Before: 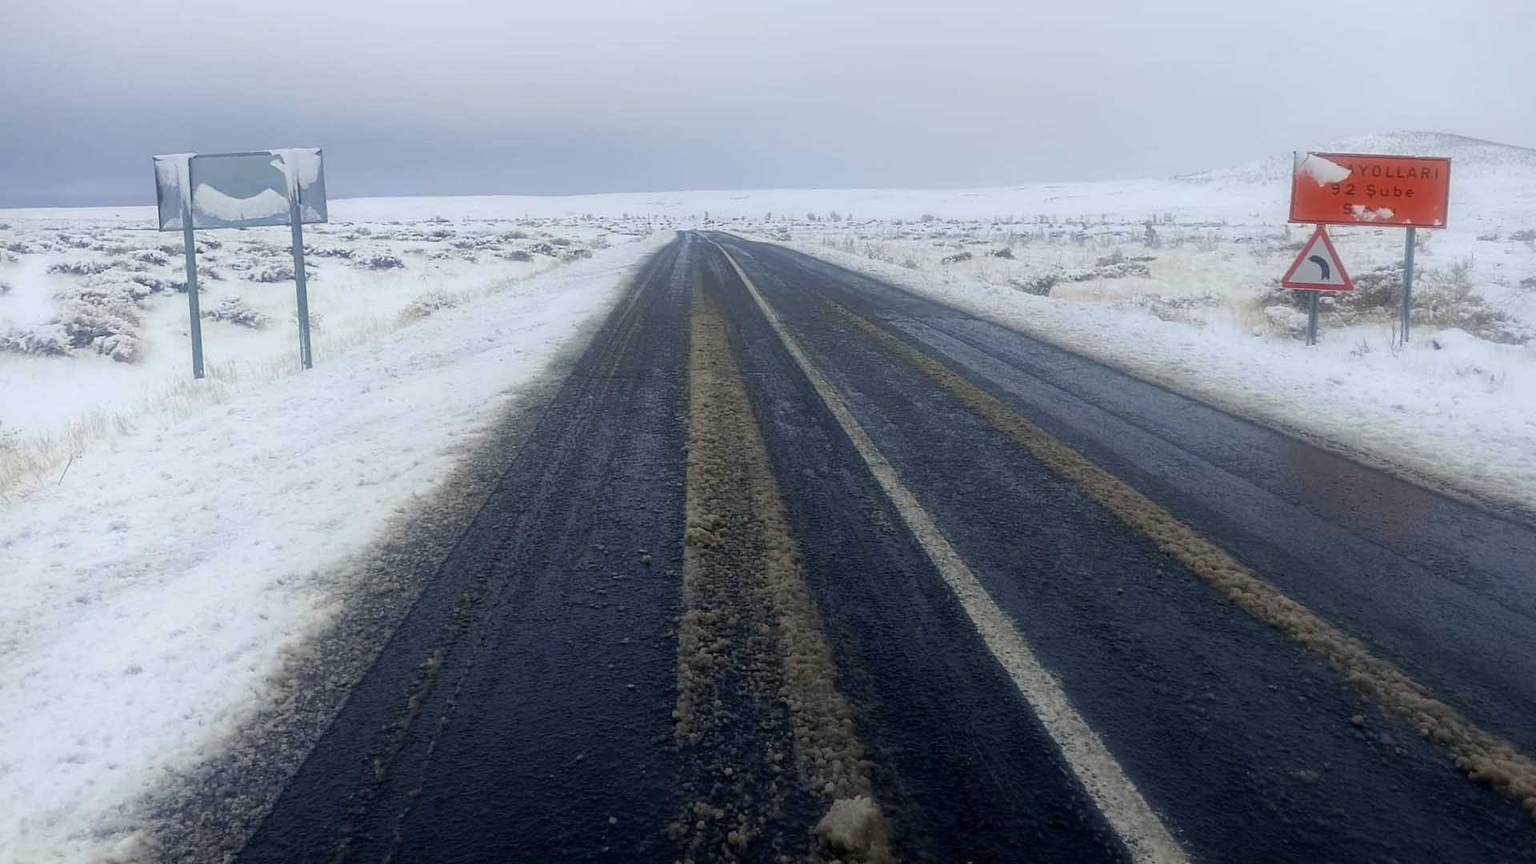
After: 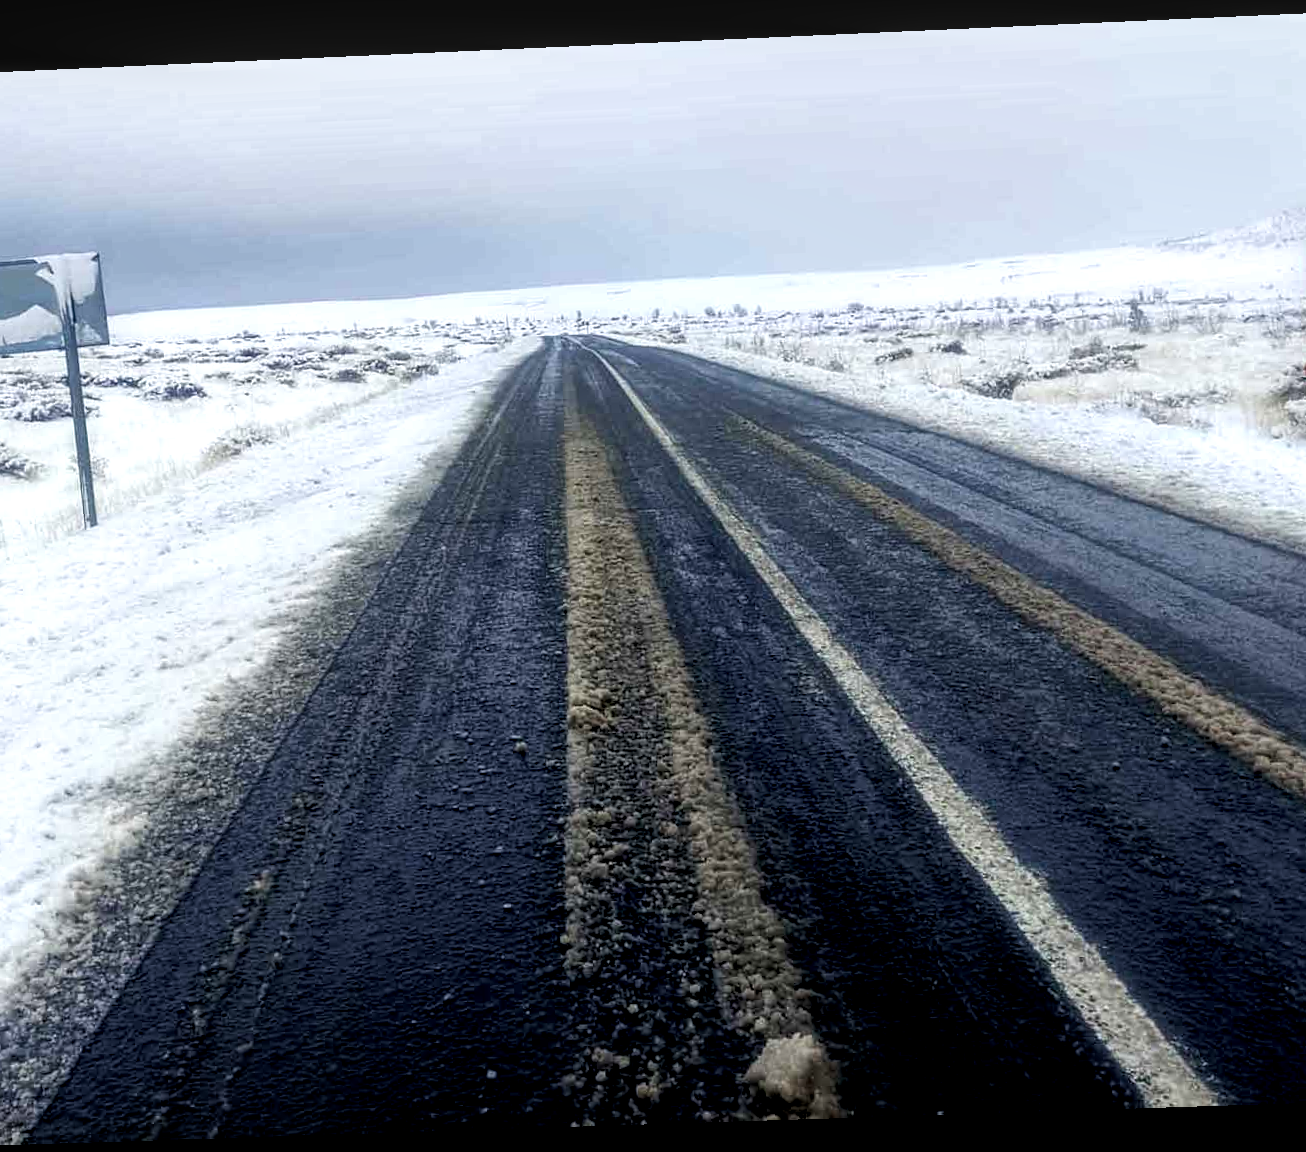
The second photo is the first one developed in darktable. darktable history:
local contrast: highlights 79%, shadows 56%, detail 175%, midtone range 0.428
levels: levels [0.018, 0.493, 1]
rotate and perspective: rotation -2.22°, lens shift (horizontal) -0.022, automatic cropping off
crop and rotate: left 15.546%, right 17.787%
tone curve: curves: ch0 [(0, 0) (0.003, 0.001) (0.011, 0.005) (0.025, 0.01) (0.044, 0.019) (0.069, 0.029) (0.1, 0.042) (0.136, 0.078) (0.177, 0.129) (0.224, 0.182) (0.277, 0.246) (0.335, 0.318) (0.399, 0.396) (0.468, 0.481) (0.543, 0.573) (0.623, 0.672) (0.709, 0.777) (0.801, 0.881) (0.898, 0.975) (1, 1)], preserve colors none
